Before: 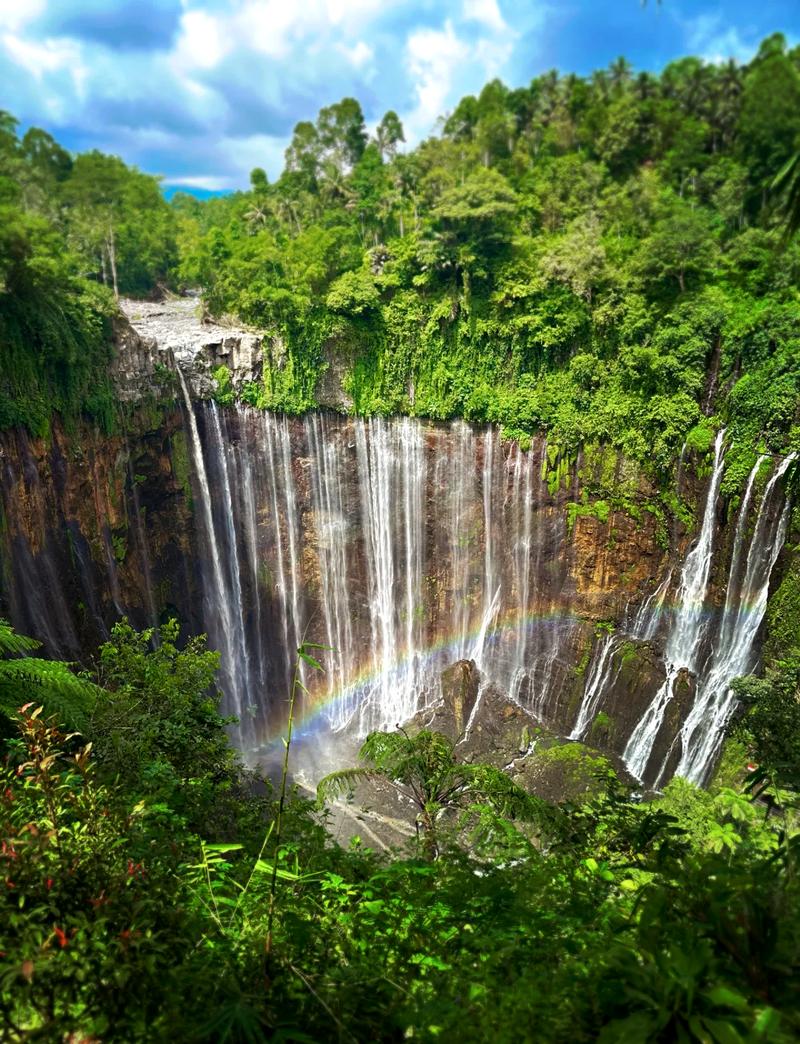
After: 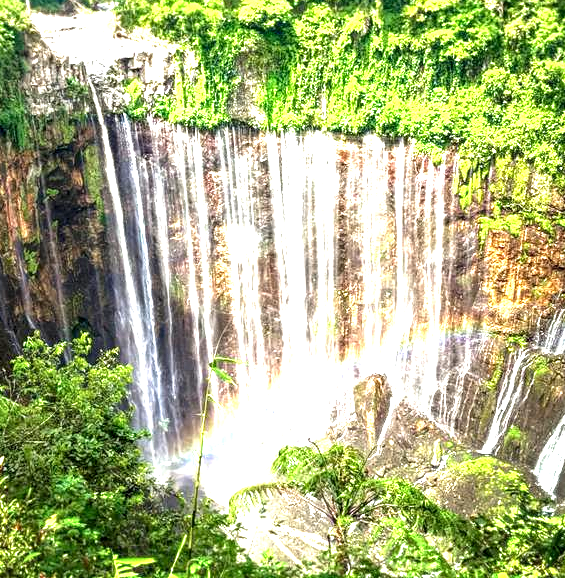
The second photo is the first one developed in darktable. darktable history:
exposure: black level correction 0, exposure 1.899 EV, compensate highlight preservation false
local contrast: detail 160%
crop: left 11.043%, top 27.395%, right 18.272%, bottom 17.22%
